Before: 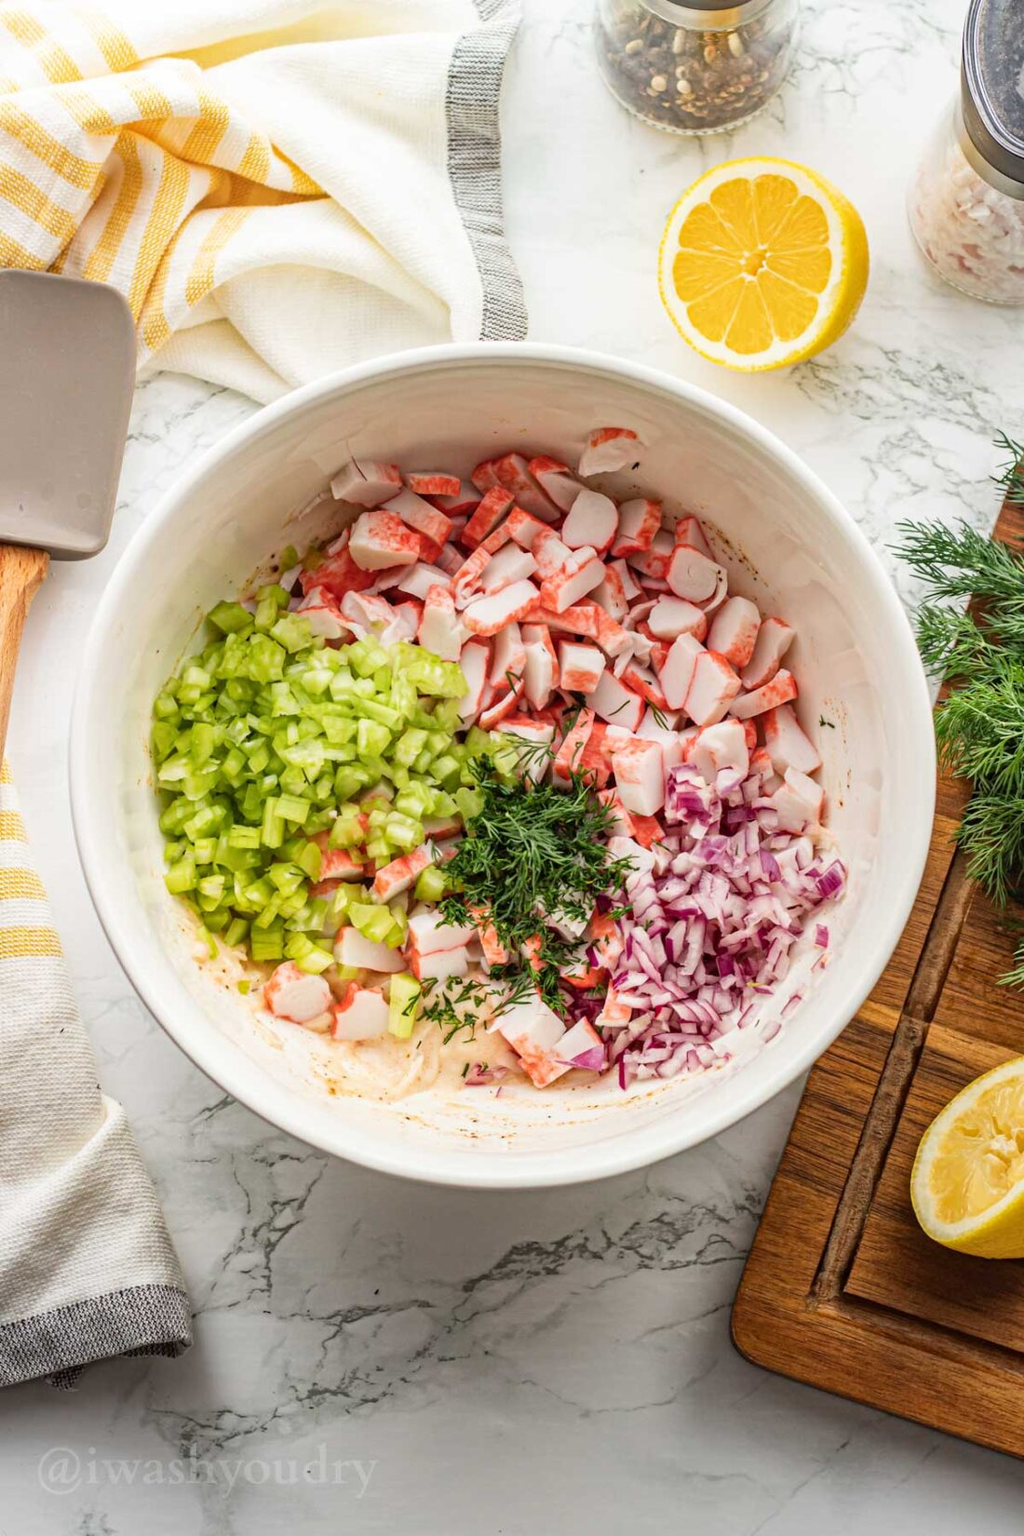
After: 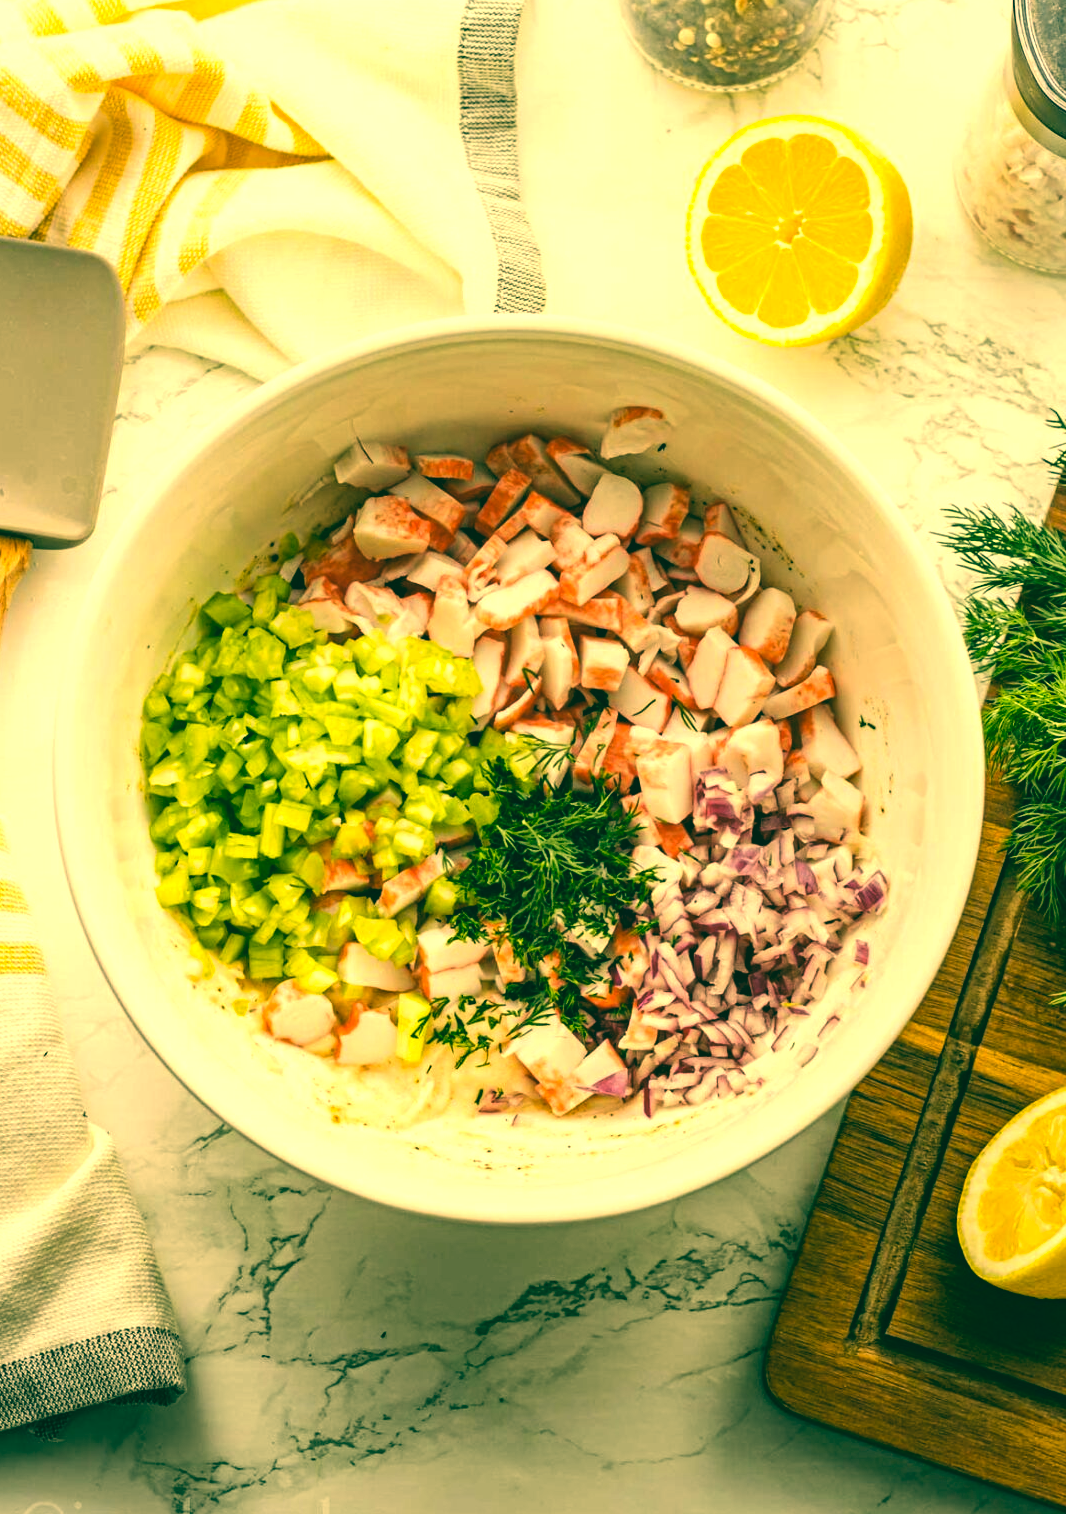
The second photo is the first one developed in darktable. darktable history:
color balance: lift [1.005, 0.99, 1.007, 1.01], gamma [1, 0.979, 1.011, 1.021], gain [0.923, 1.098, 1.025, 0.902], input saturation 90.45%, contrast 7.73%, output saturation 105.91%
tone equalizer: -8 EV -0.417 EV, -7 EV -0.389 EV, -6 EV -0.333 EV, -5 EV -0.222 EV, -3 EV 0.222 EV, -2 EV 0.333 EV, -1 EV 0.389 EV, +0 EV 0.417 EV, edges refinement/feathering 500, mask exposure compensation -1.57 EV, preserve details no
crop: left 1.964%, top 3.251%, right 1.122%, bottom 4.933%
color correction: highlights a* 5.62, highlights b* 33.57, shadows a* -25.86, shadows b* 4.02
